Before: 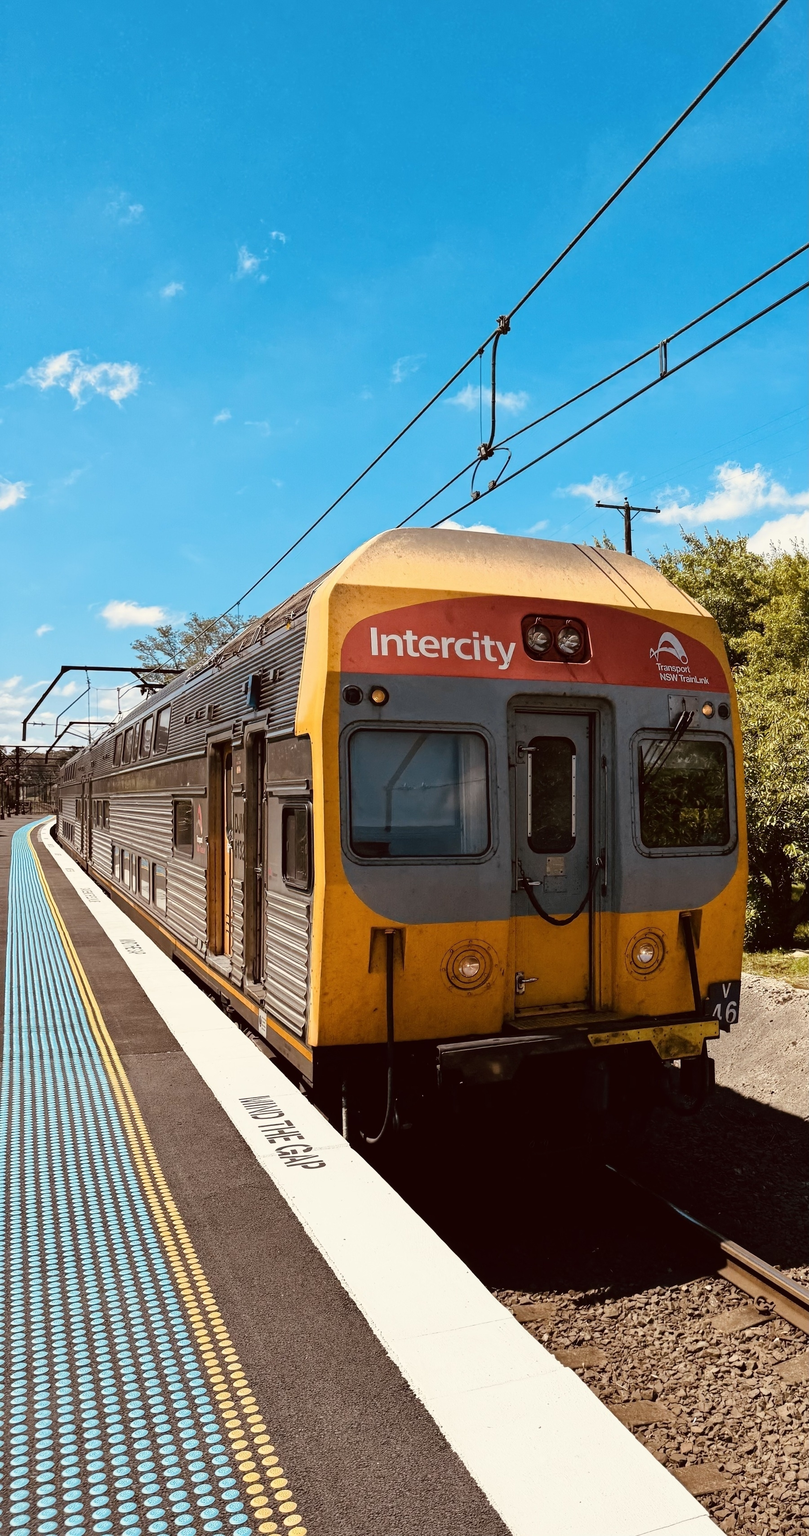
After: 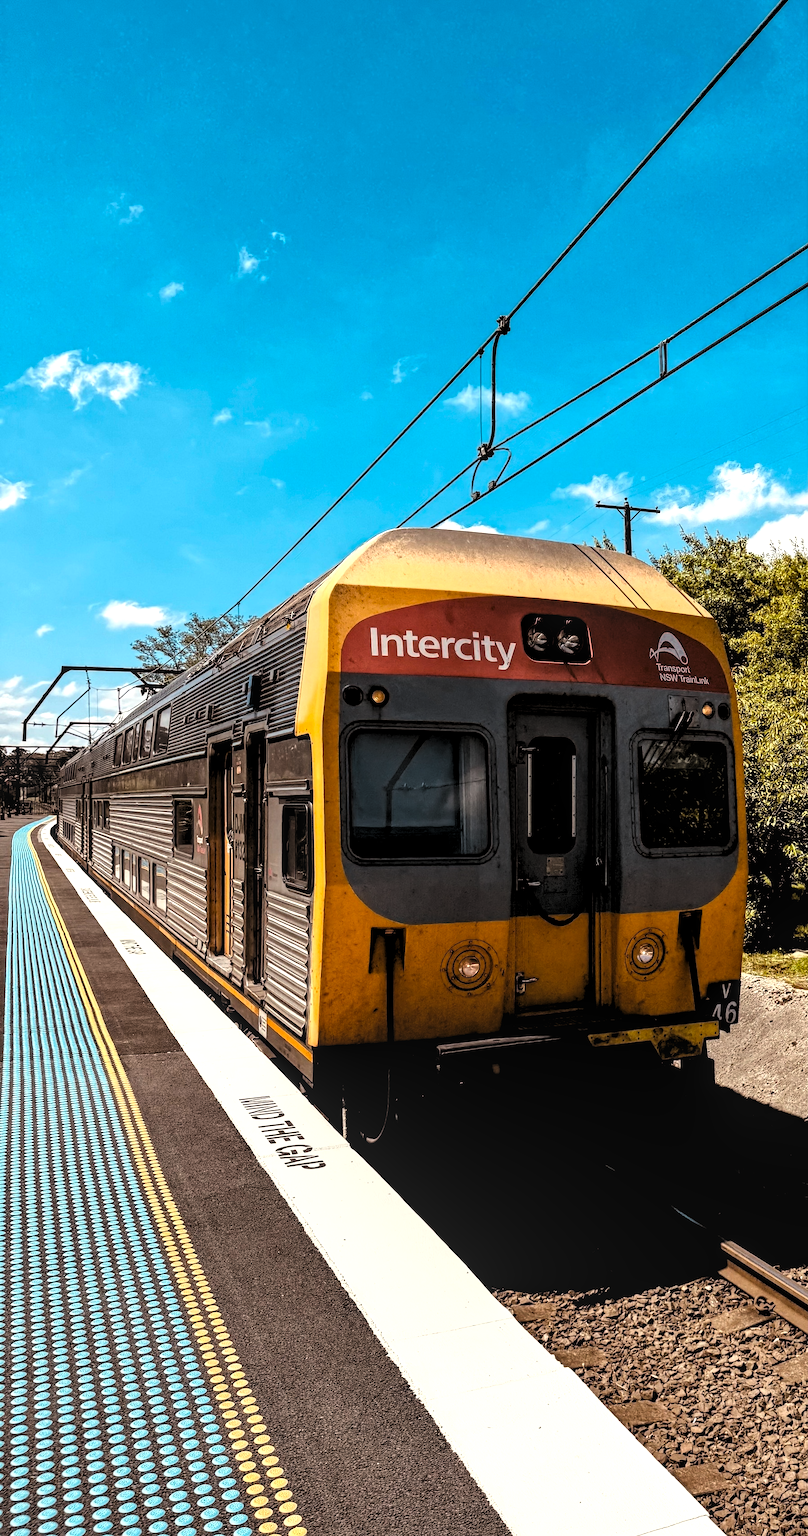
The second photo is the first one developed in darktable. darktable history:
levels: levels [0.182, 0.542, 0.902]
local contrast: on, module defaults
